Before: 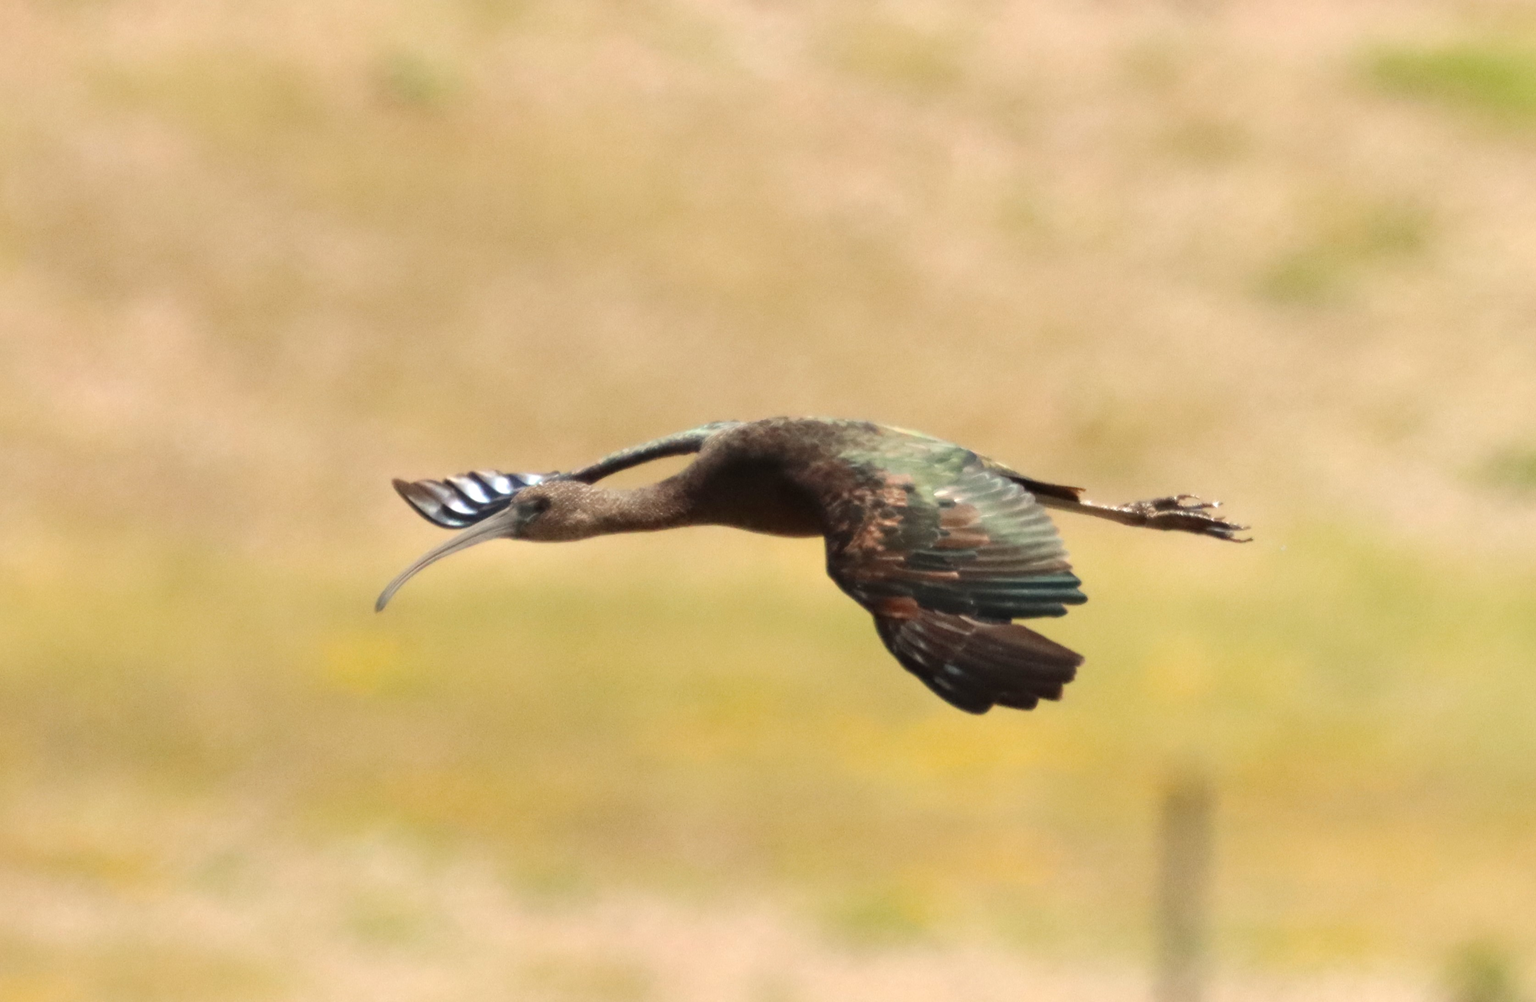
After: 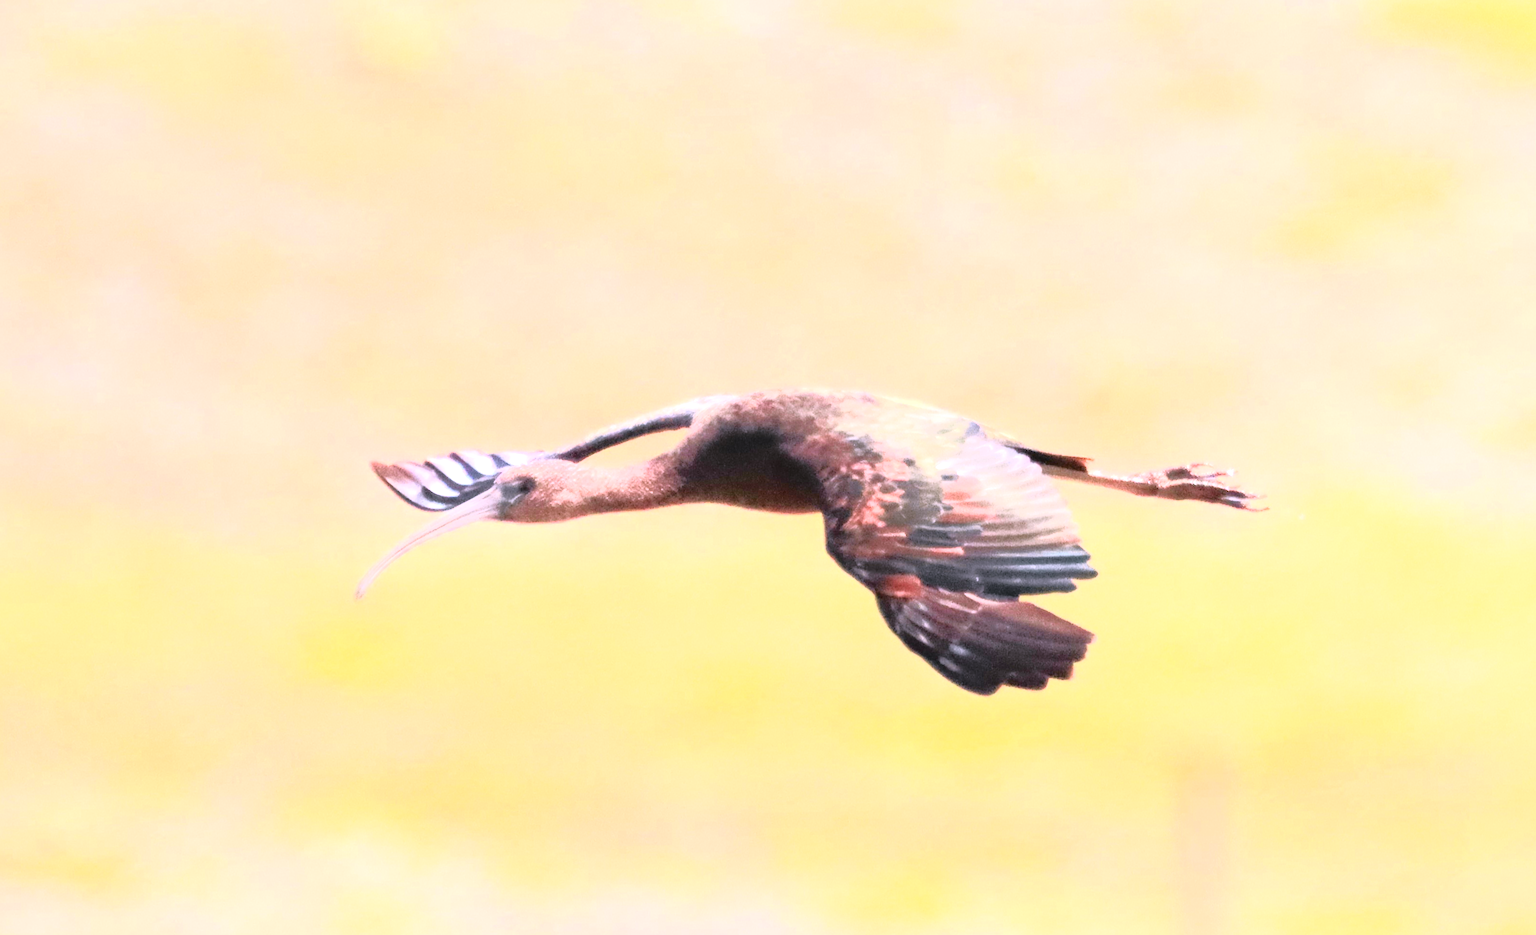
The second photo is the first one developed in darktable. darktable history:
color correction: highlights a* 15.46, highlights b* -20.56
sharpen: on, module defaults
rotate and perspective: rotation -1°, crop left 0.011, crop right 0.989, crop top 0.025, crop bottom 0.975
exposure: black level correction 0, exposure 1.4 EV, compensate highlight preservation false
tone curve: curves: ch0 [(0, 0.015) (0.091, 0.055) (0.184, 0.159) (0.304, 0.382) (0.492, 0.579) (0.628, 0.755) (0.832, 0.932) (0.984, 0.963)]; ch1 [(0, 0) (0.34, 0.235) (0.46, 0.46) (0.515, 0.502) (0.553, 0.567) (0.764, 0.815) (1, 1)]; ch2 [(0, 0) (0.44, 0.458) (0.479, 0.492) (0.524, 0.507) (0.557, 0.567) (0.673, 0.699) (1, 1)], color space Lab, independent channels, preserve colors none
crop: left 1.964%, top 3.251%, right 1.122%, bottom 4.933%
